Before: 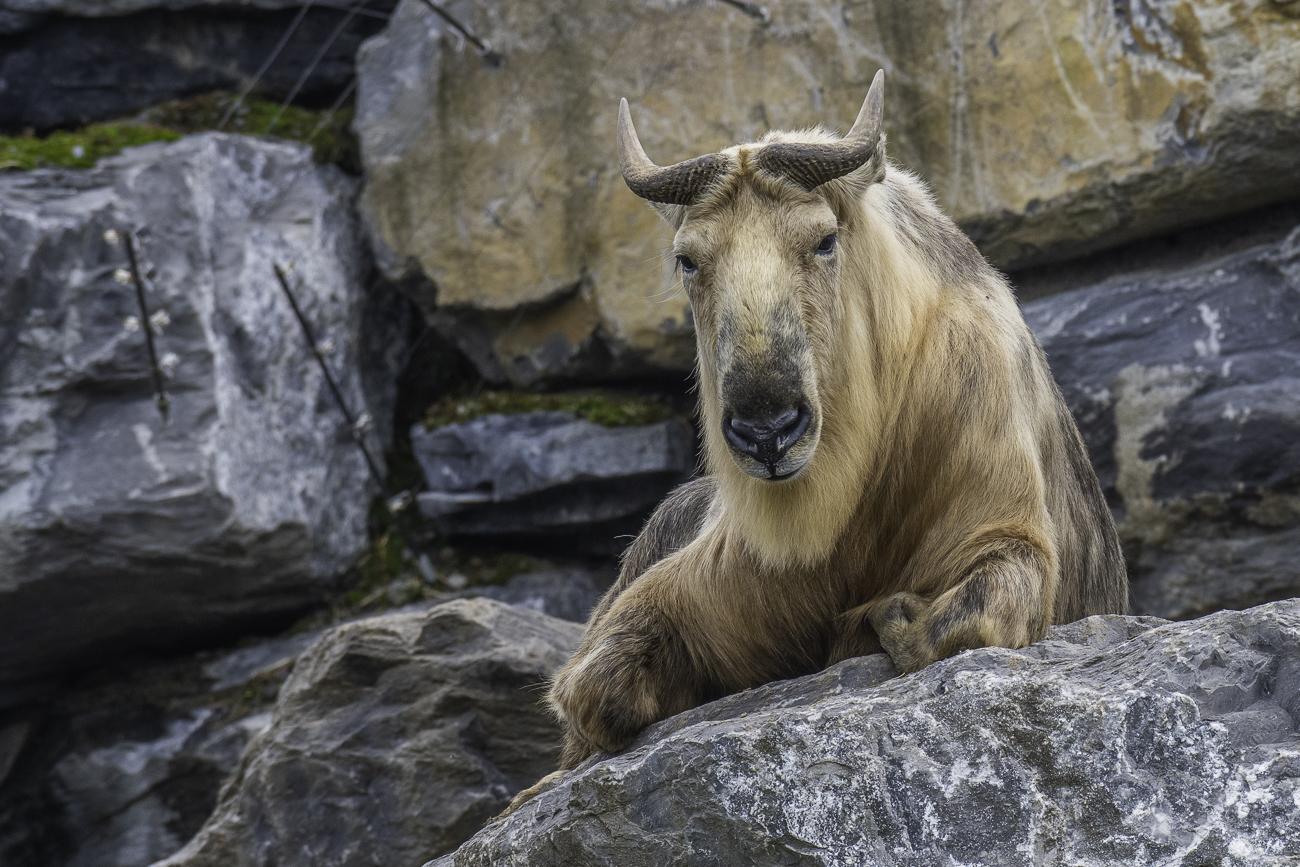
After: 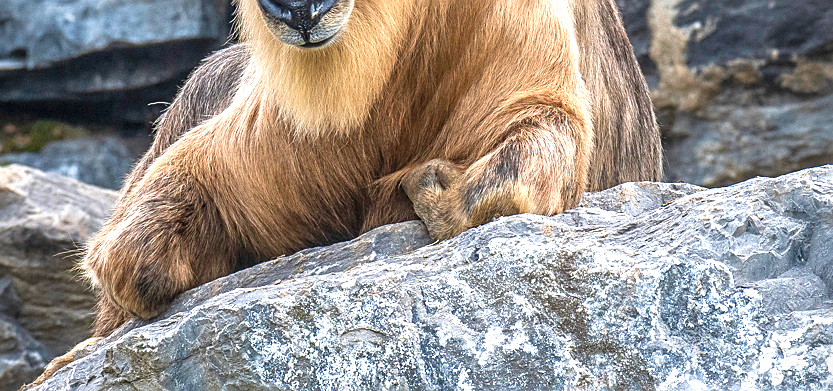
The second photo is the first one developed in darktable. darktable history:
crop and rotate: left 35.876%, top 49.953%, bottom 4.876%
vignetting: fall-off start 100.71%, brightness -0.275, center (-0.035, 0.147), width/height ratio 1.309
velvia: on, module defaults
exposure: exposure 1 EV, compensate highlight preservation false
sharpen: on, module defaults
contrast equalizer: octaves 7, y [[0.5 ×6], [0.5 ×6], [0.5, 0.5, 0.501, 0.545, 0.707, 0.863], [0 ×6], [0 ×6]]
local contrast: highlights 101%, shadows 99%, detail 119%, midtone range 0.2
